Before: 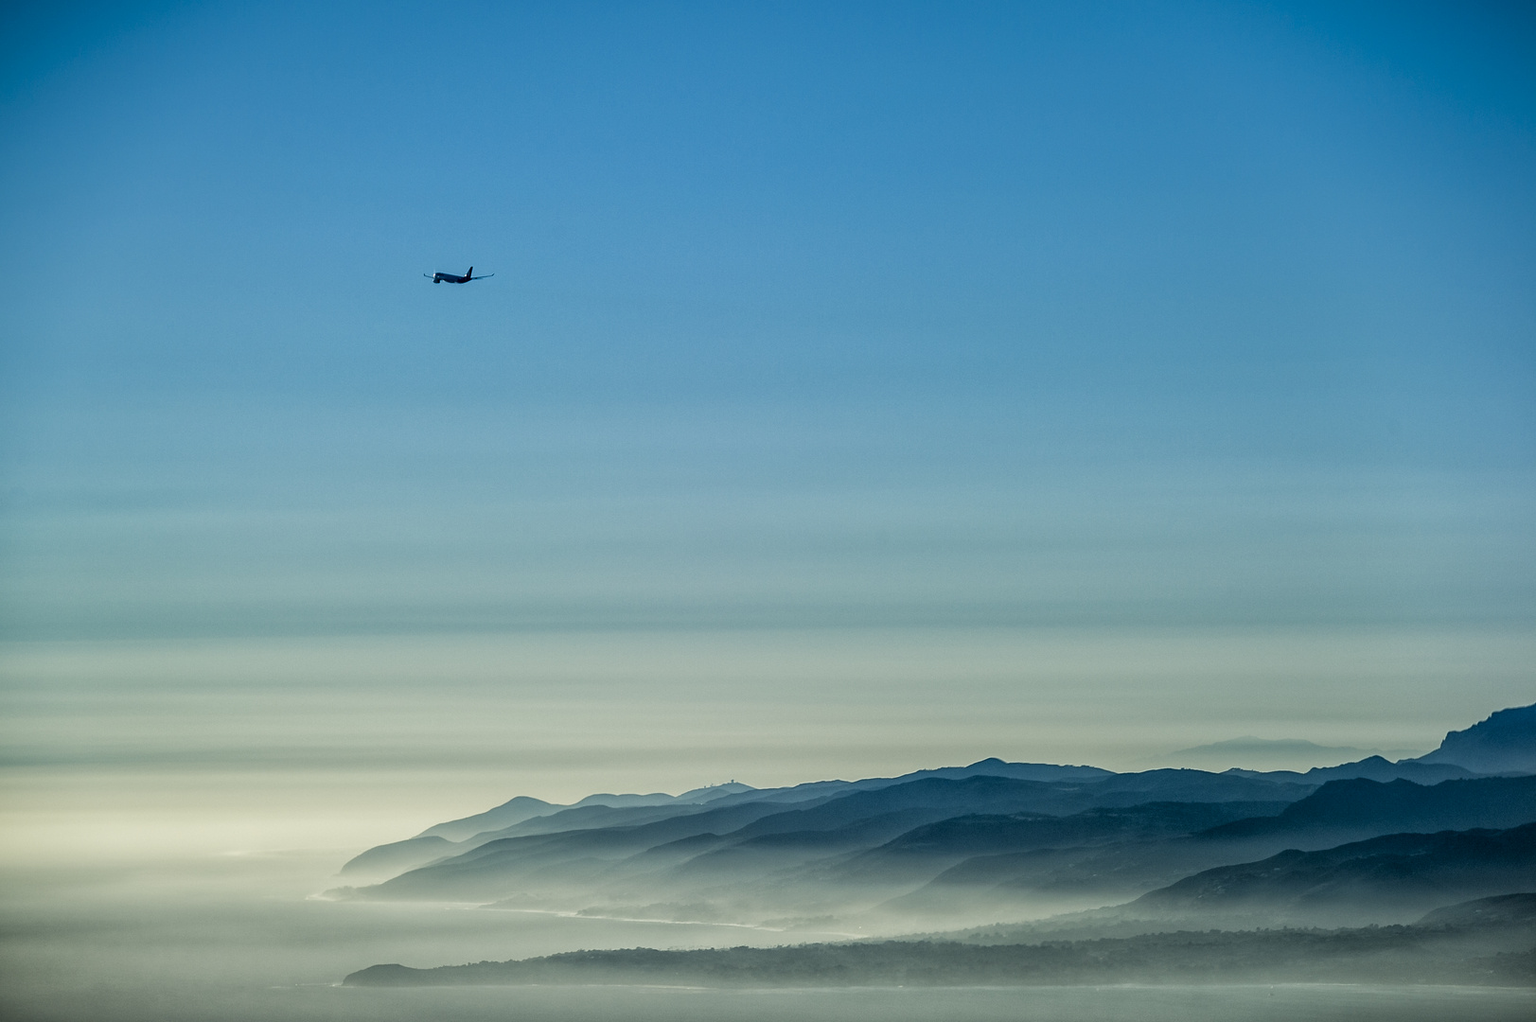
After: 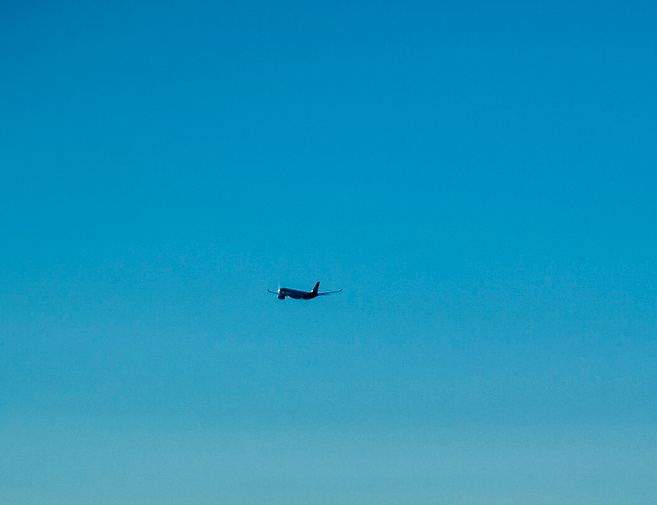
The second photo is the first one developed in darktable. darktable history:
crop and rotate: left 11.138%, top 0.086%, right 48.328%, bottom 53.073%
